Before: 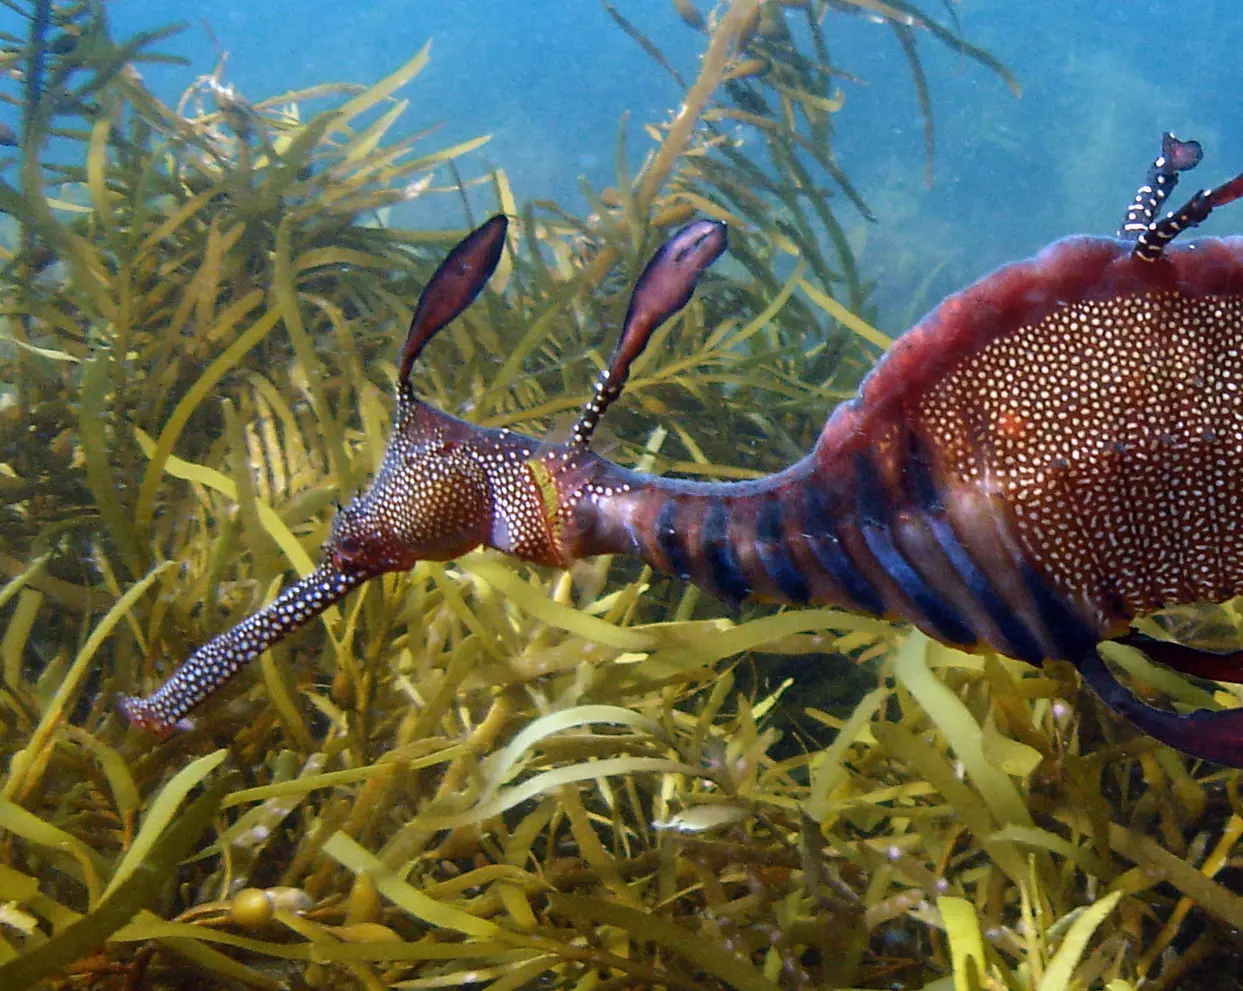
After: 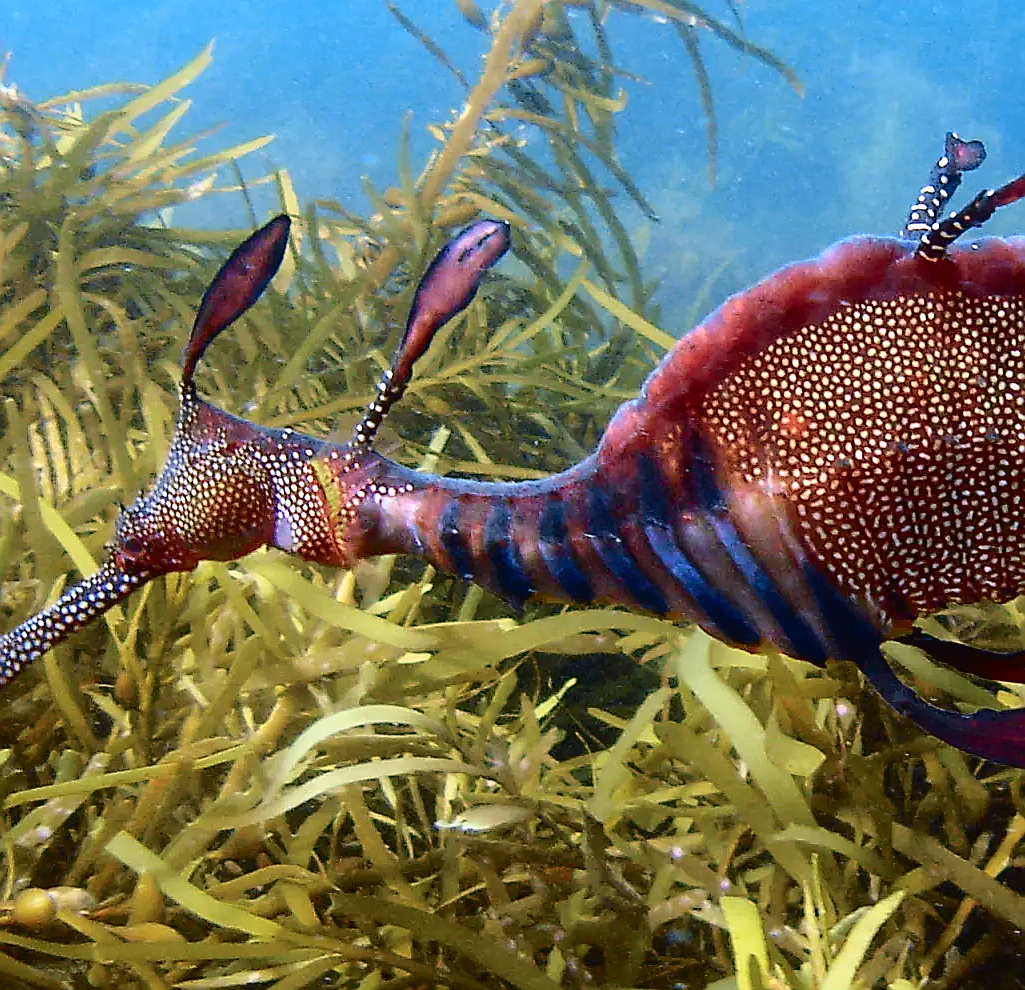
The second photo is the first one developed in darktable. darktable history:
sharpen: radius 1.374, amount 1.246, threshold 0.643
tone curve: curves: ch0 [(0, 0.021) (0.049, 0.044) (0.152, 0.14) (0.328, 0.377) (0.473, 0.543) (0.663, 0.734) (0.84, 0.899) (1, 0.969)]; ch1 [(0, 0) (0.302, 0.331) (0.427, 0.433) (0.472, 0.47) (0.502, 0.503) (0.527, 0.524) (0.564, 0.591) (0.602, 0.632) (0.677, 0.701) (0.859, 0.885) (1, 1)]; ch2 [(0, 0) (0.33, 0.301) (0.447, 0.44) (0.487, 0.496) (0.502, 0.516) (0.535, 0.563) (0.565, 0.6) (0.618, 0.629) (1, 1)], color space Lab, independent channels, preserve colors none
crop: left 17.466%, bottom 0.042%
